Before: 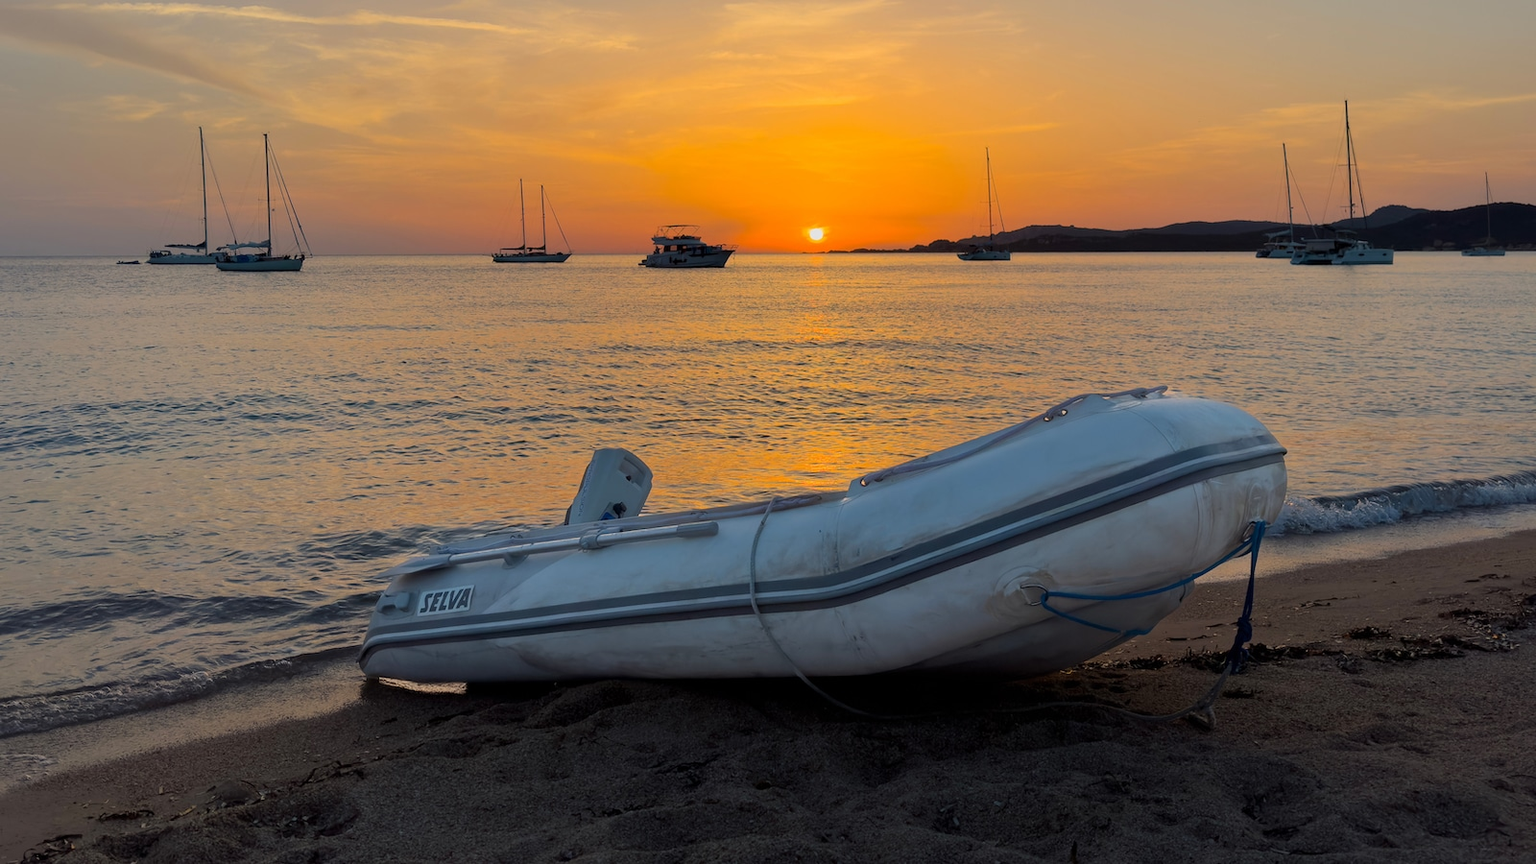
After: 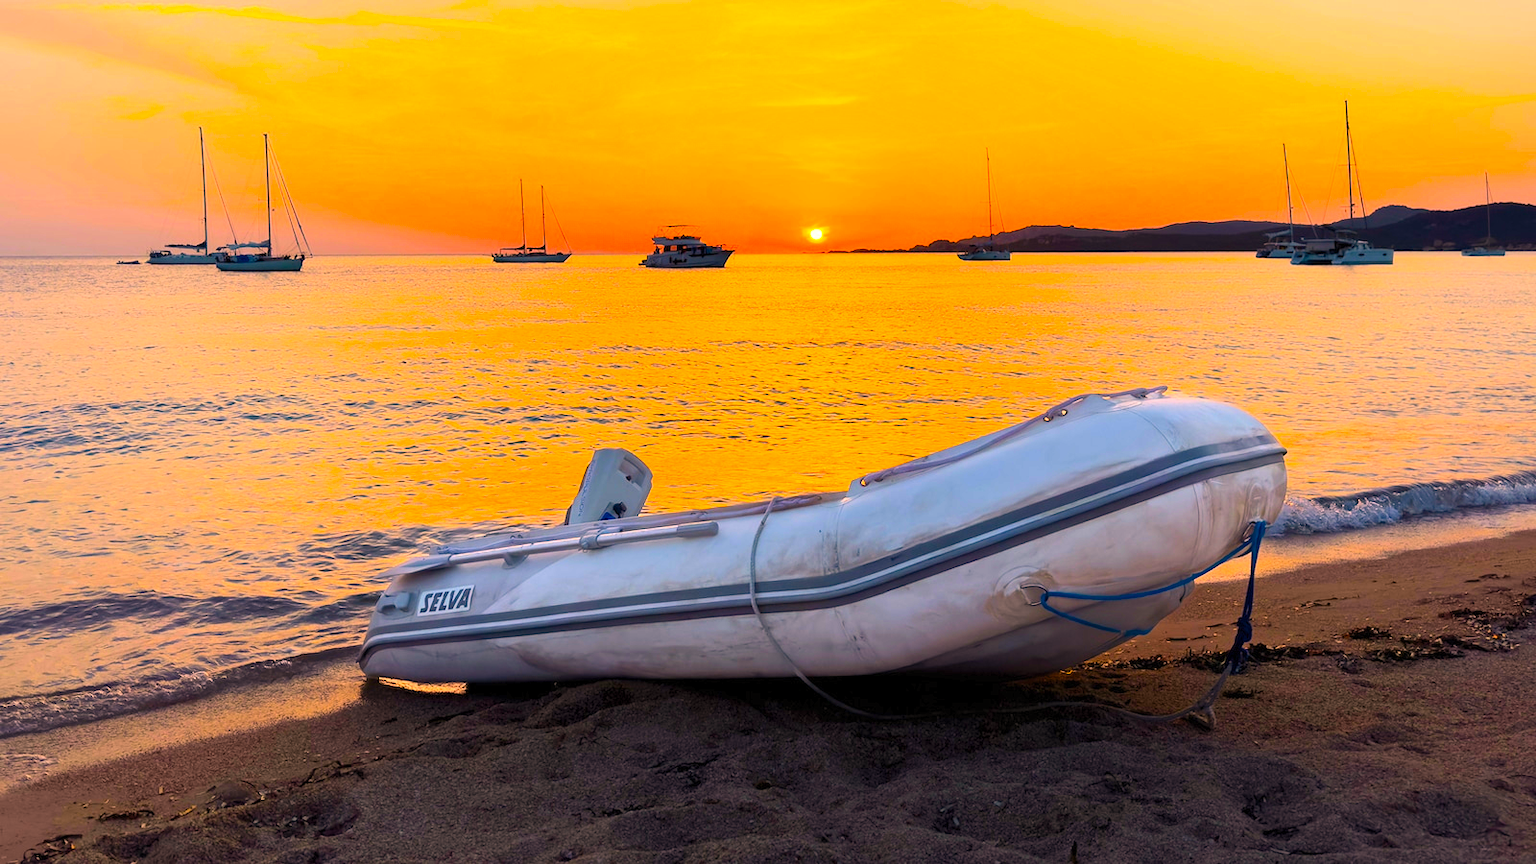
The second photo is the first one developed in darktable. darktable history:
color balance rgb: linear chroma grading › global chroma 10%, perceptual saturation grading › global saturation 40%, perceptual brilliance grading › global brilliance 30%, global vibrance 20%
color correction: highlights a* 21.88, highlights b* 22.25
contrast brightness saturation: contrast 0.2, brightness 0.16, saturation 0.22
